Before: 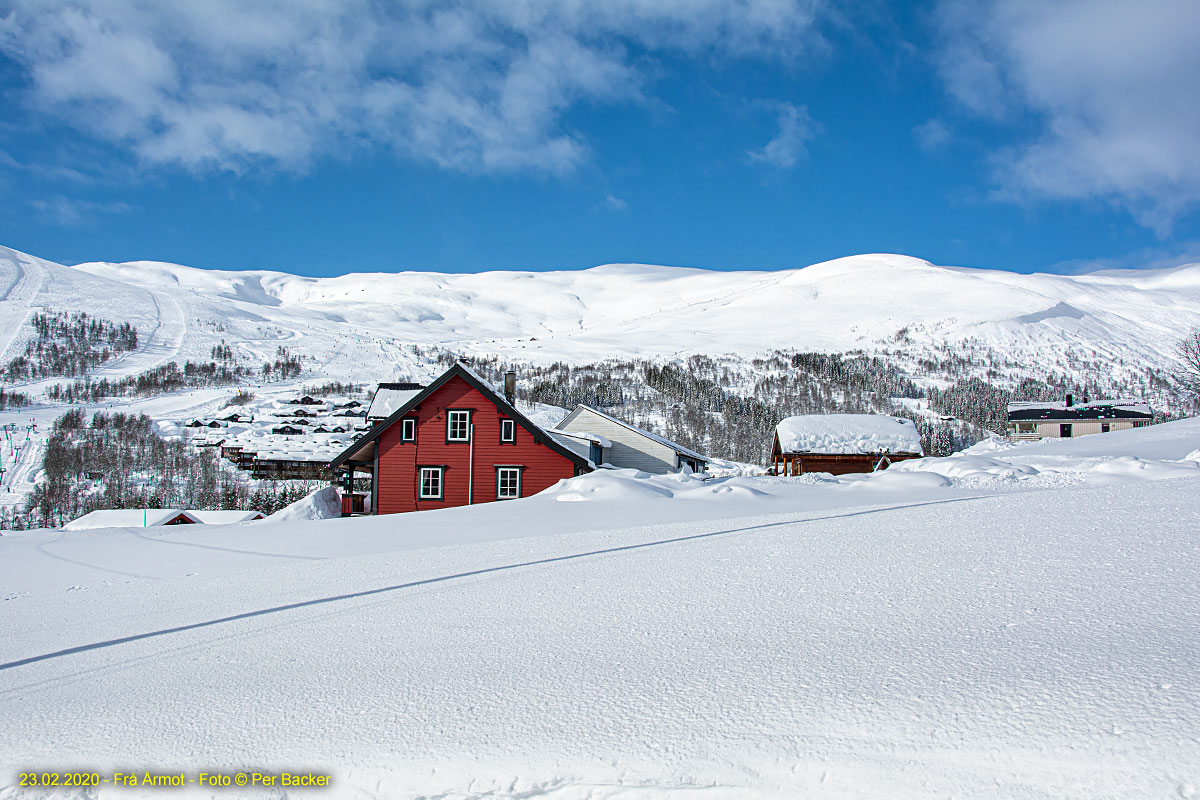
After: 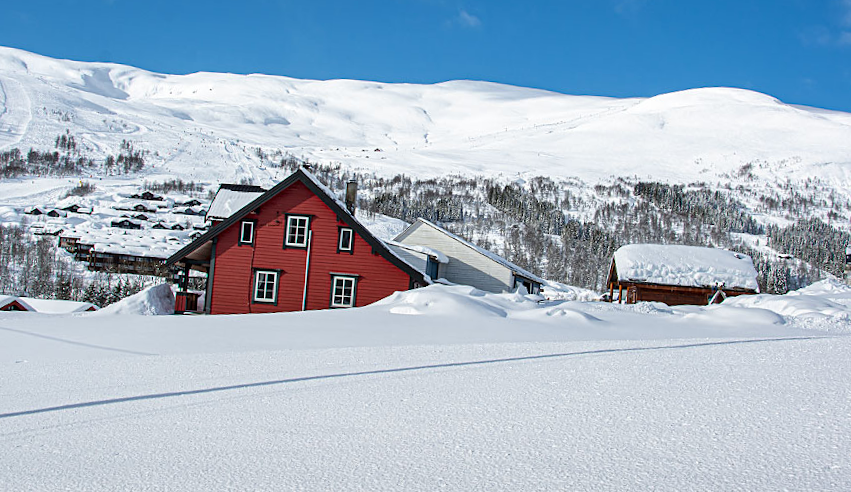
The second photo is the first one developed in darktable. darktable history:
crop and rotate: angle -3.84°, left 9.747%, top 20.514%, right 12.308%, bottom 11.837%
